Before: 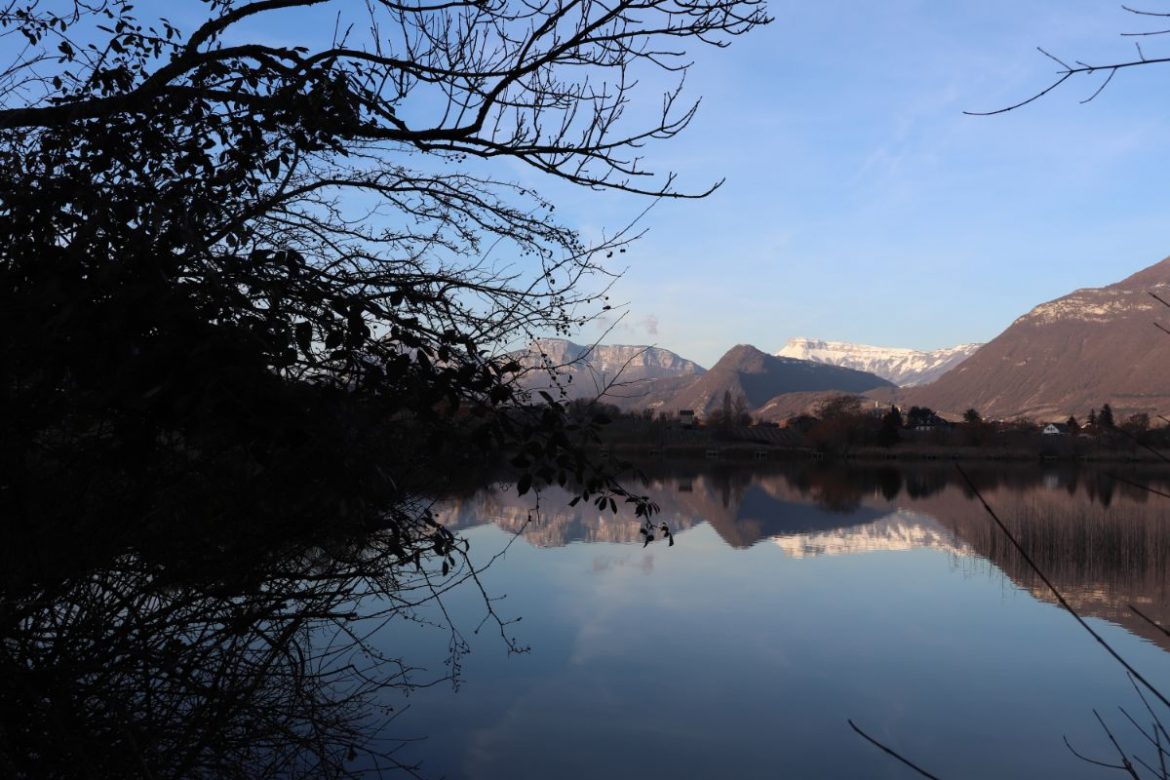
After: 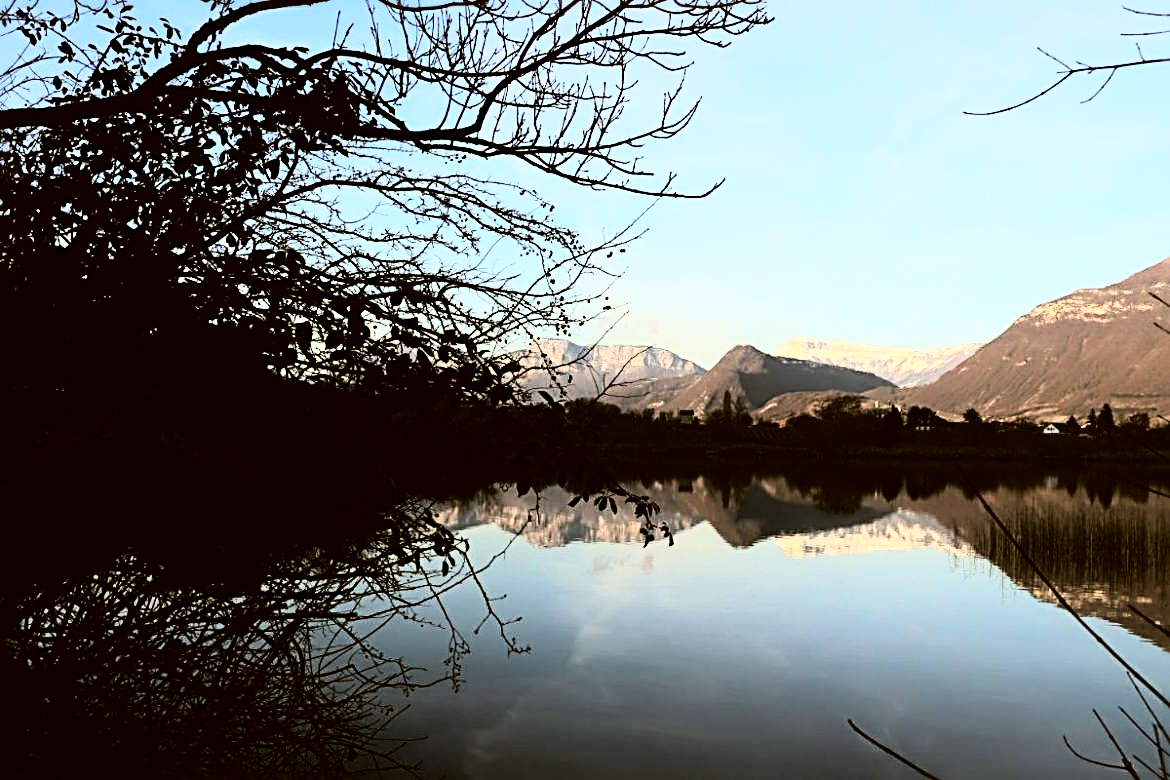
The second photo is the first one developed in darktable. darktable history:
rgb curve: curves: ch0 [(0, 0) (0.21, 0.15) (0.24, 0.21) (0.5, 0.75) (0.75, 0.96) (0.89, 0.99) (1, 1)]; ch1 [(0, 0.02) (0.21, 0.13) (0.25, 0.2) (0.5, 0.67) (0.75, 0.9) (0.89, 0.97) (1, 1)]; ch2 [(0, 0.02) (0.21, 0.13) (0.25, 0.2) (0.5, 0.67) (0.75, 0.9) (0.89, 0.97) (1, 1)], compensate middle gray true
sharpen: radius 3.025, amount 0.757
color correction: highlights a* -1.43, highlights b* 10.12, shadows a* 0.395, shadows b* 19.35
